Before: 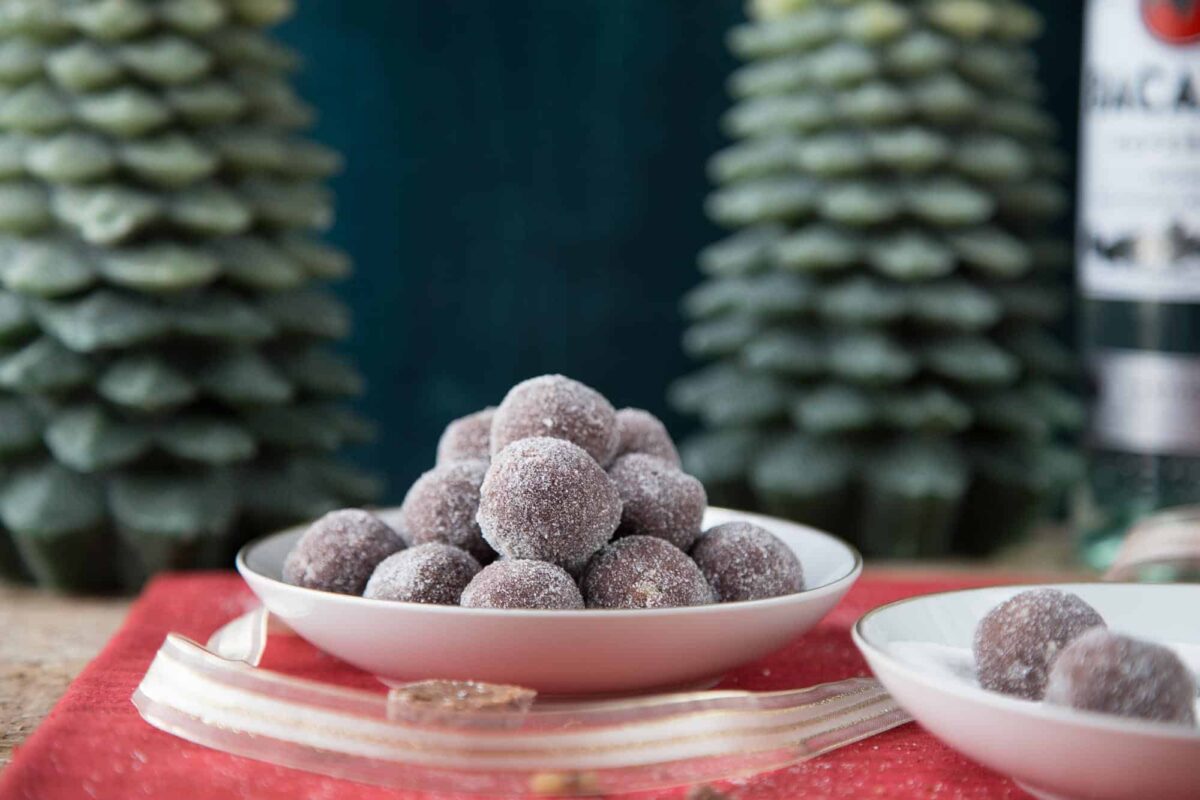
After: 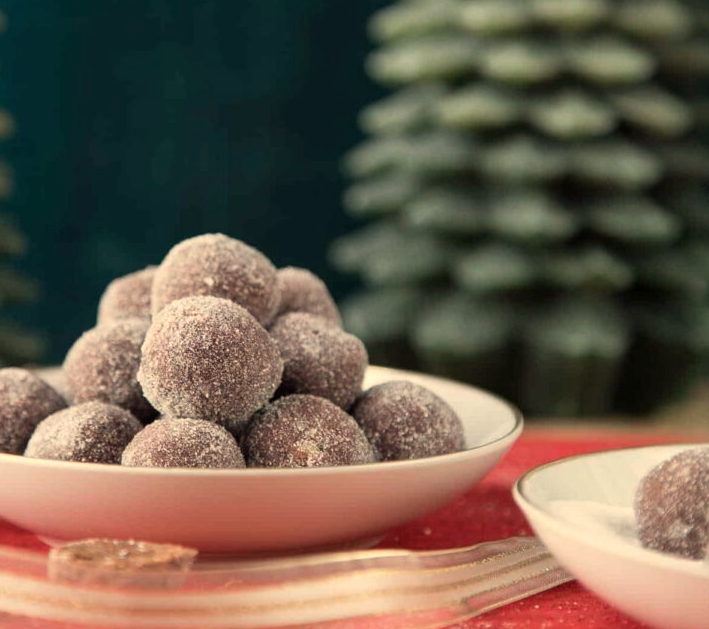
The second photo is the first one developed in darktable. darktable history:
crop and rotate: left 28.256%, top 17.734%, right 12.656%, bottom 3.573%
white balance: red 1.123, blue 0.83
